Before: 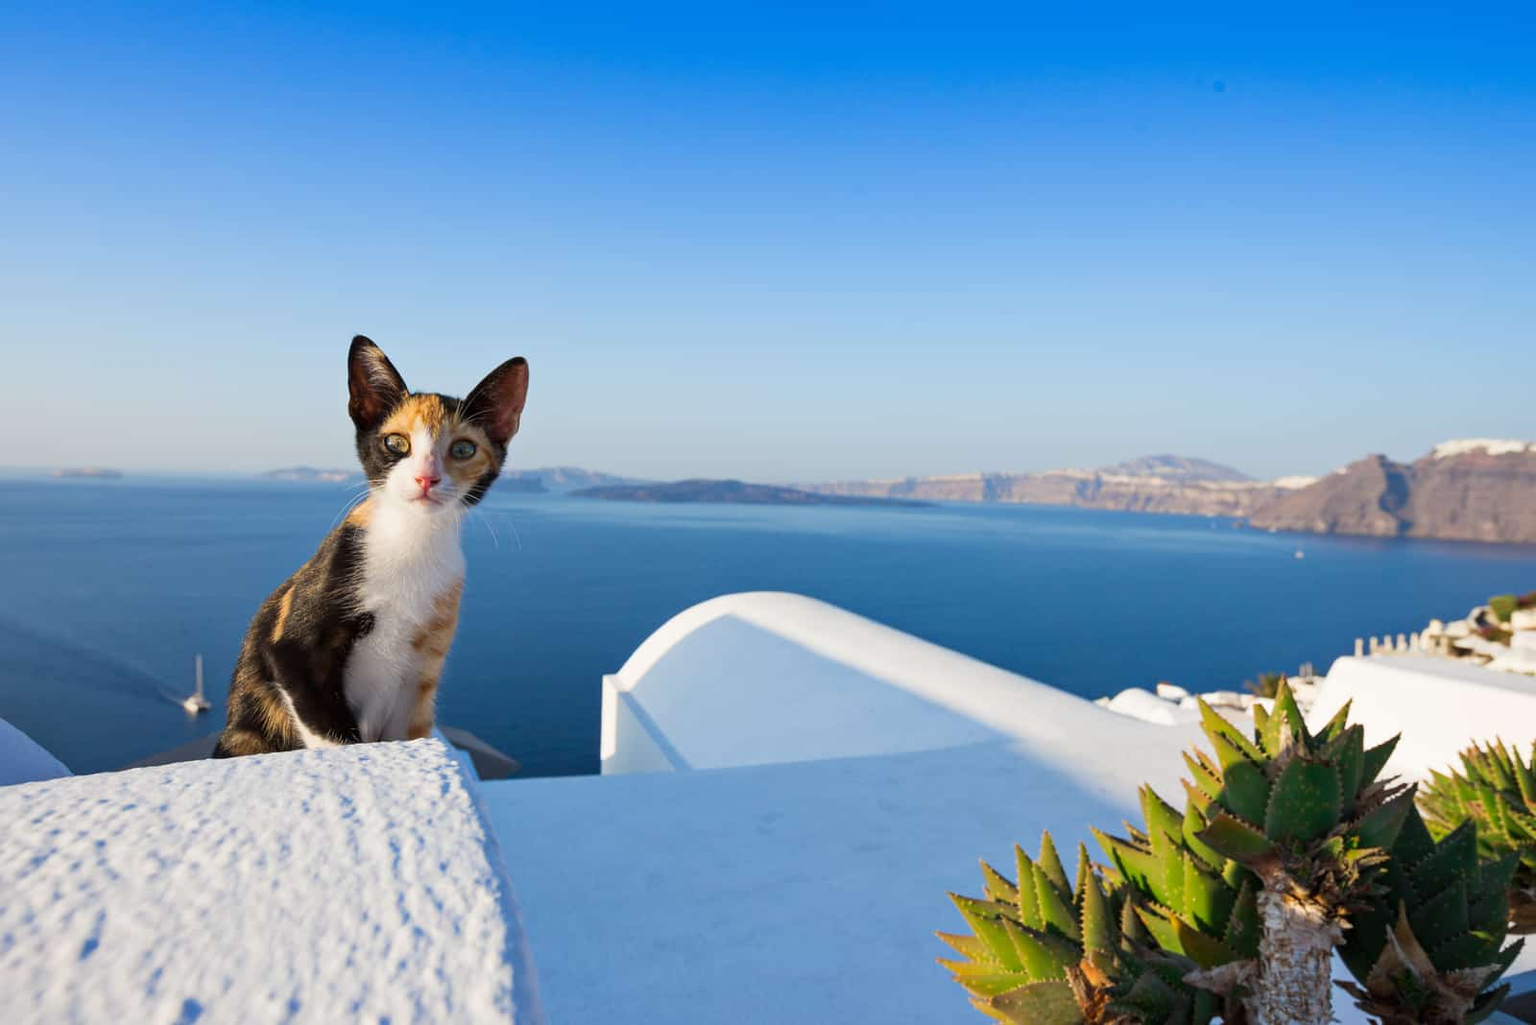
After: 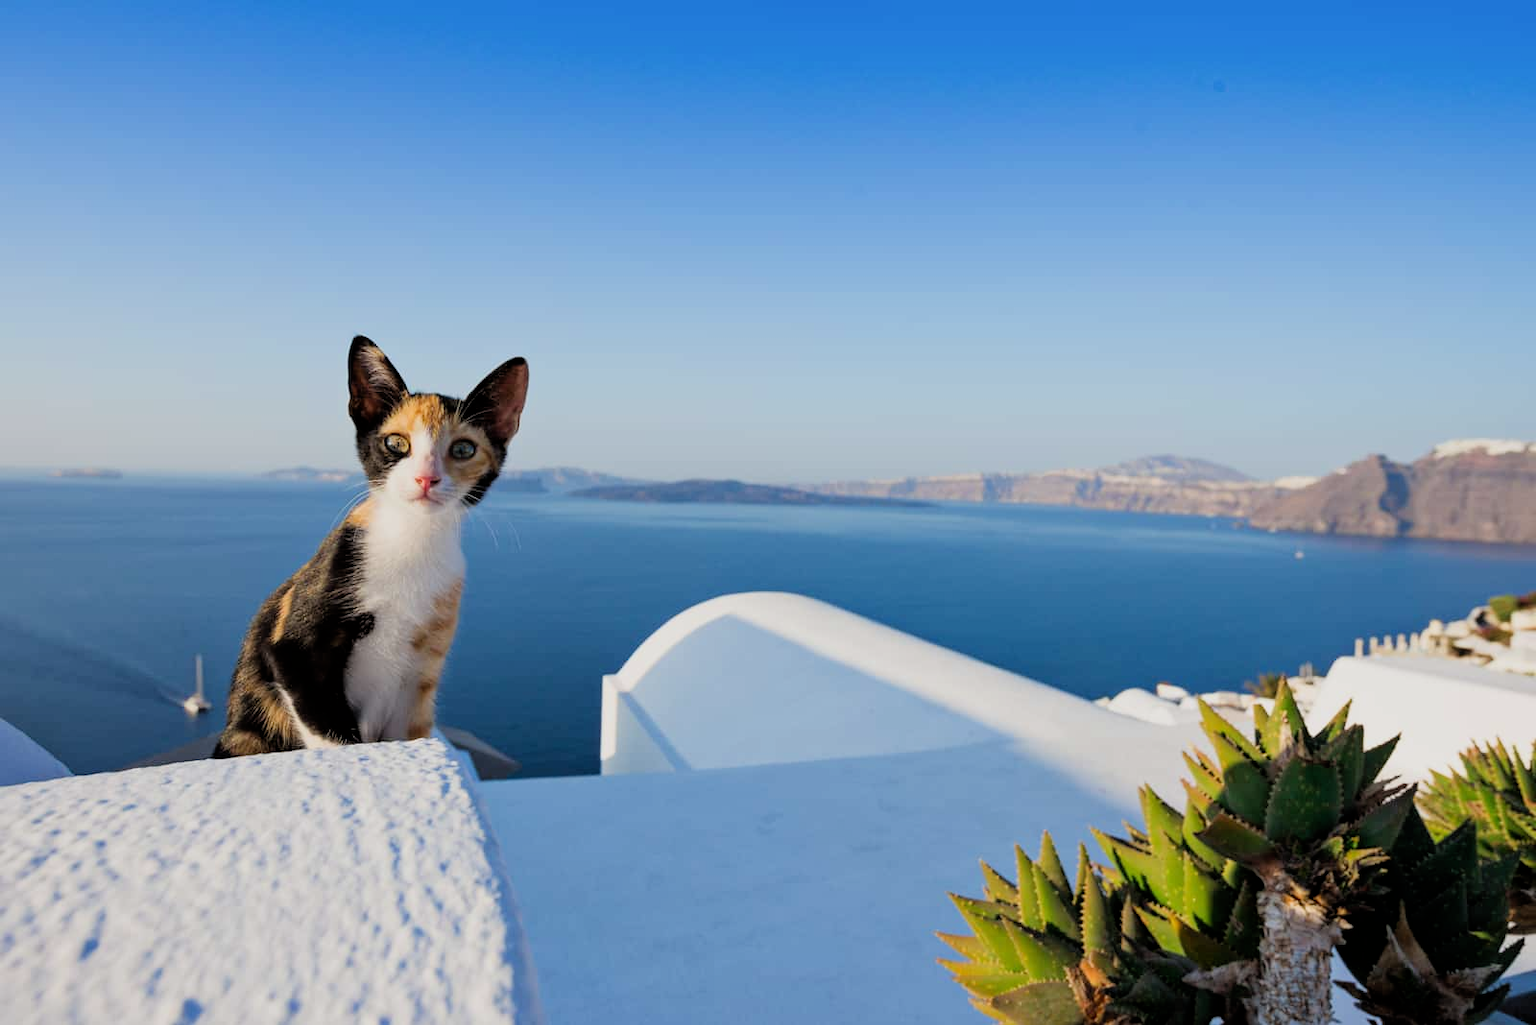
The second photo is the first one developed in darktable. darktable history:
filmic rgb: black relative exposure -5.87 EV, white relative exposure 3.39 EV, hardness 3.65
